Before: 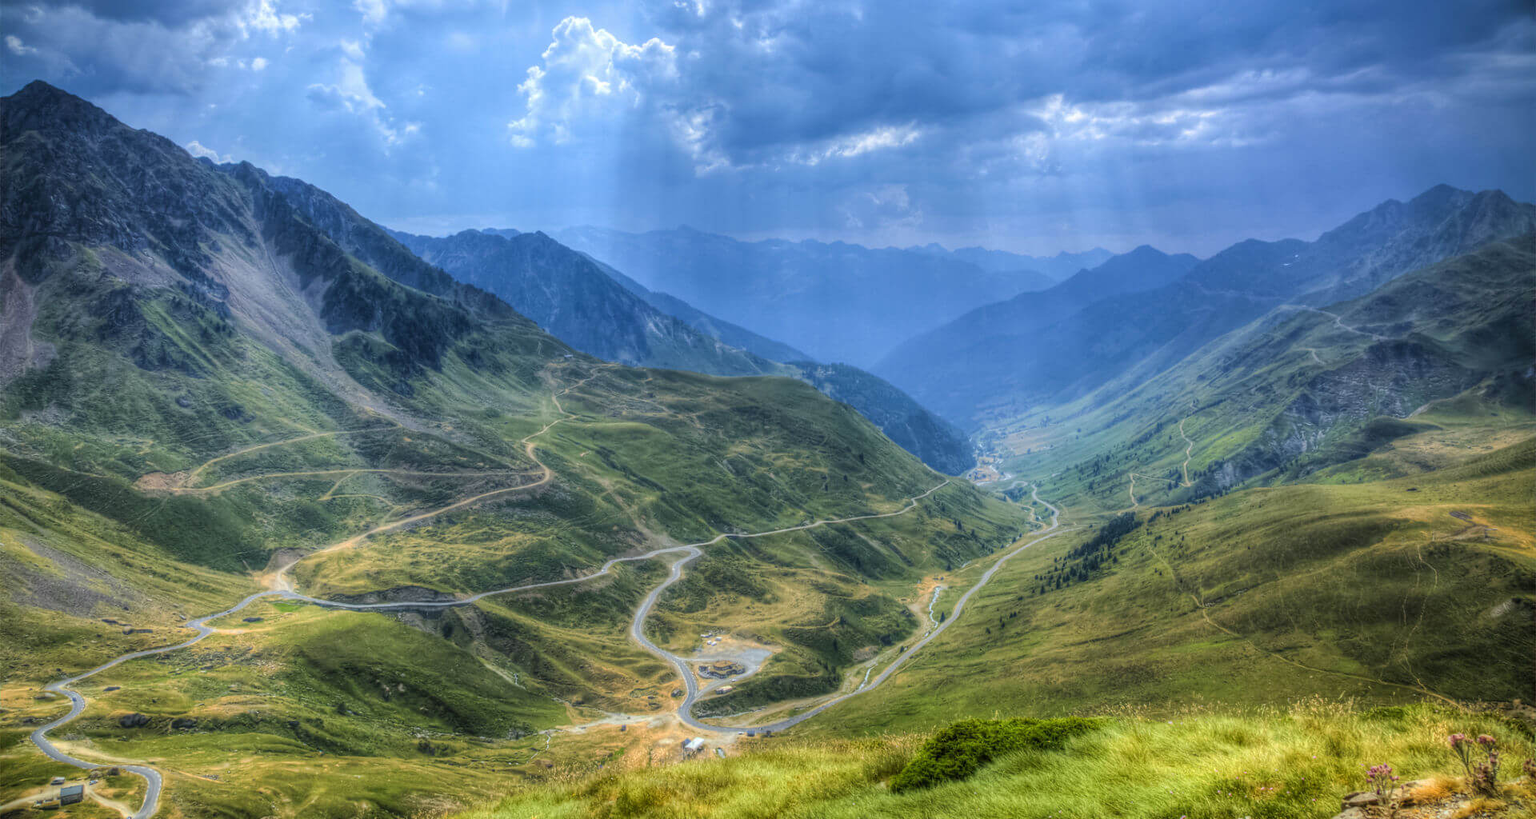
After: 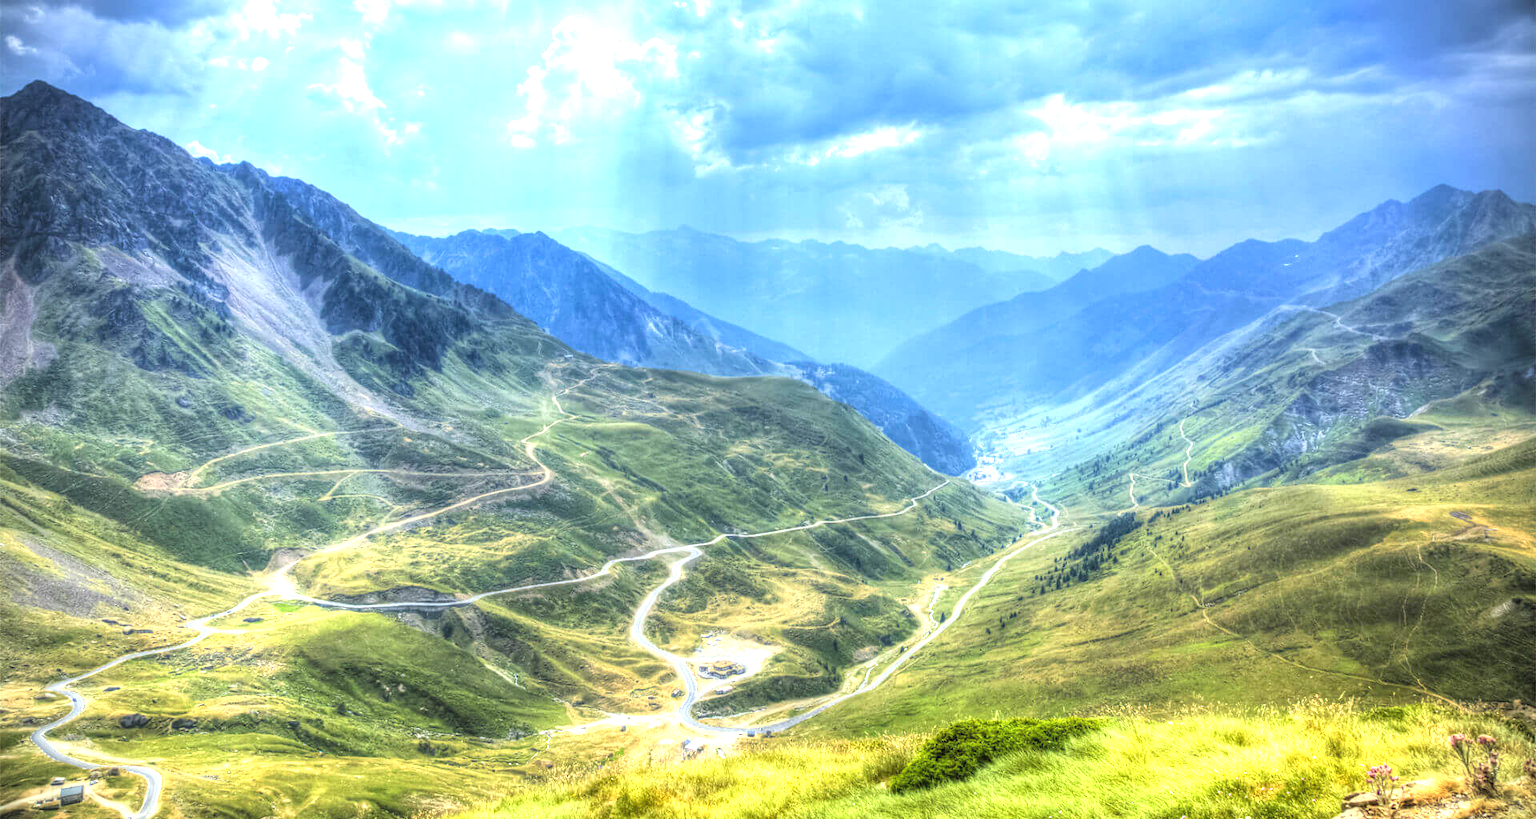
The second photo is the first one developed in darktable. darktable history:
vignetting: fall-off start 91.19%
exposure: black level correction 0, exposure 1.388 EV, compensate exposure bias true, compensate highlight preservation false
